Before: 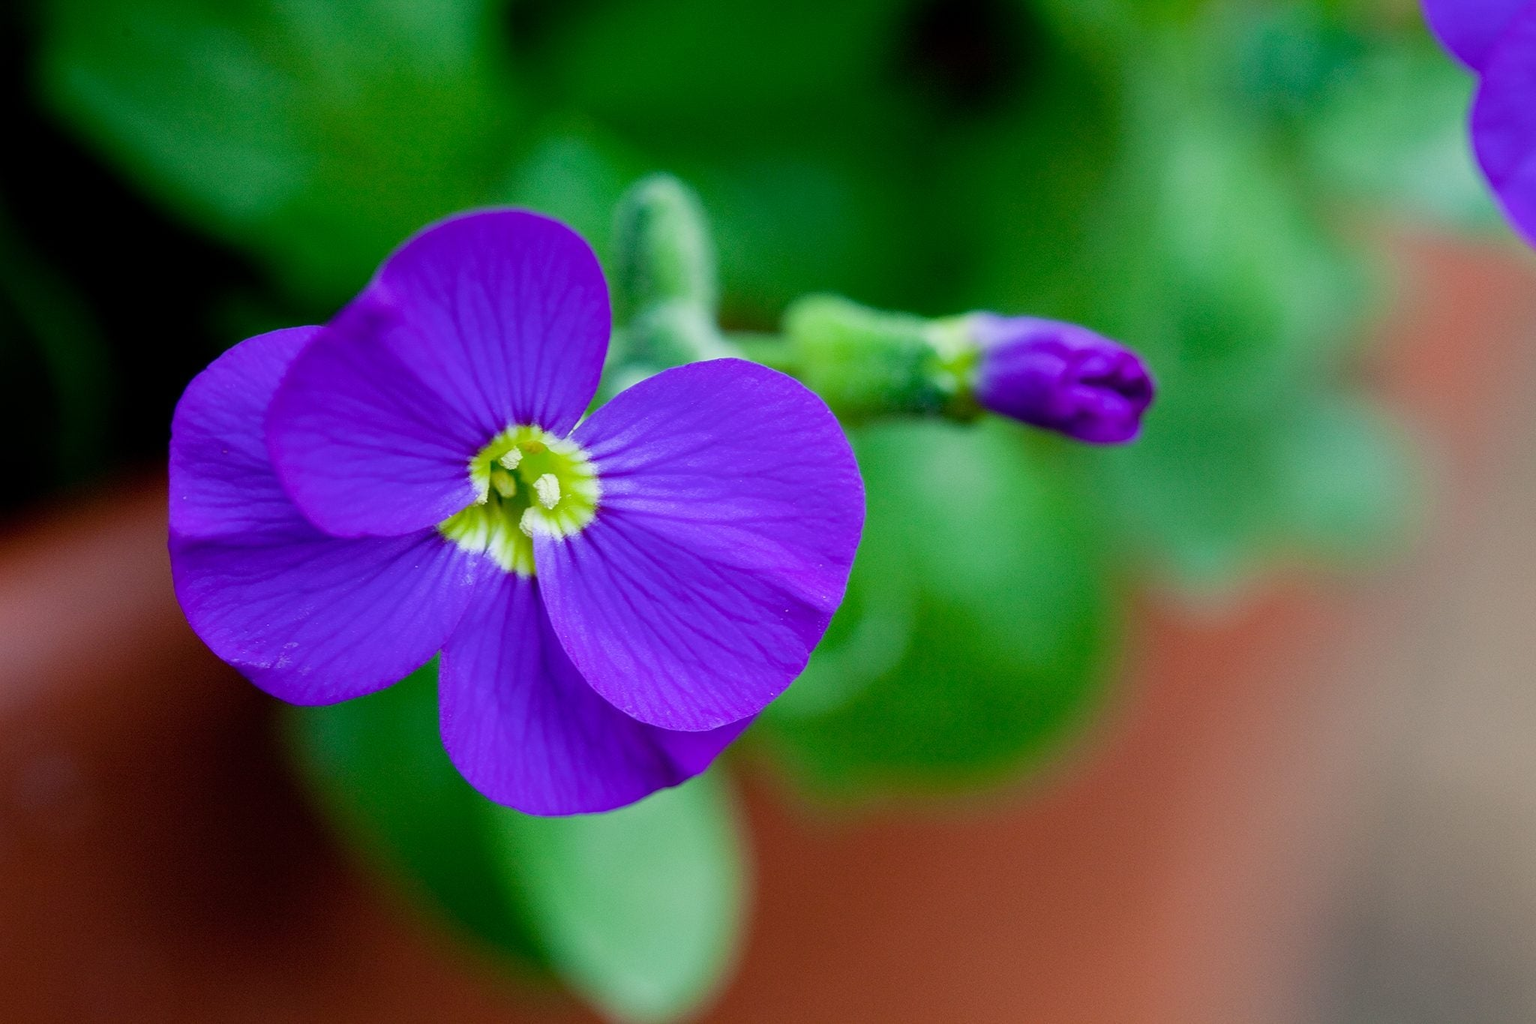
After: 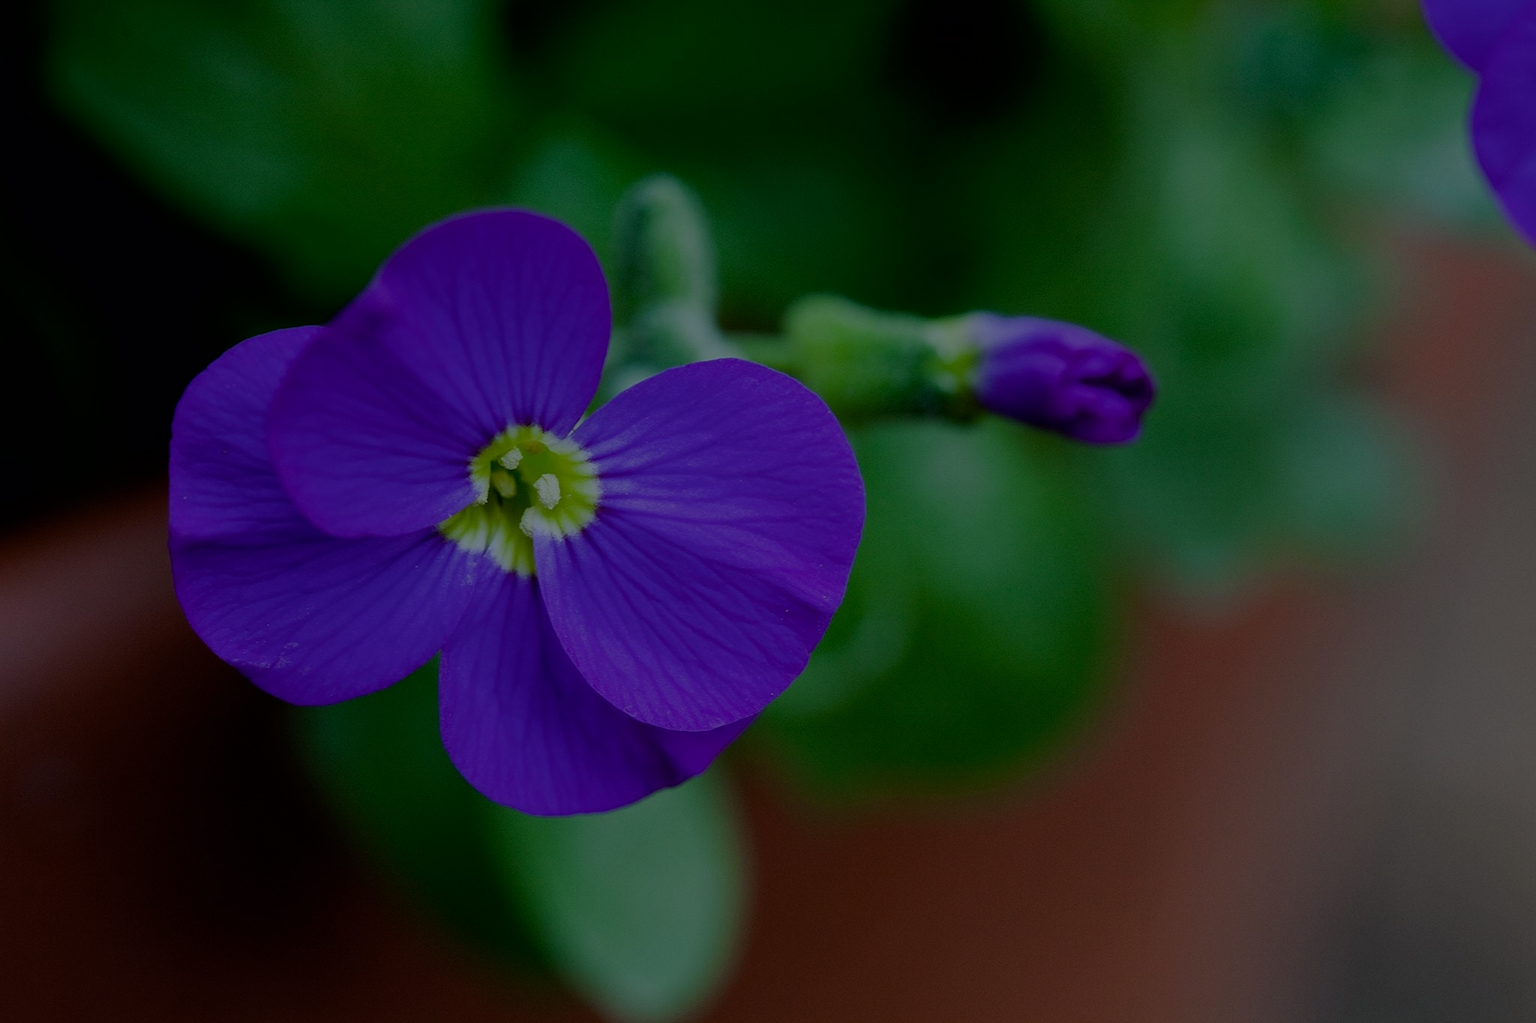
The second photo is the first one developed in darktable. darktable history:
white balance: red 0.954, blue 1.079
filmic rgb: black relative exposure -11.35 EV, white relative exposure 3.22 EV, hardness 6.76, color science v6 (2022)
exposure: exposure -2.002 EV, compensate highlight preservation false
